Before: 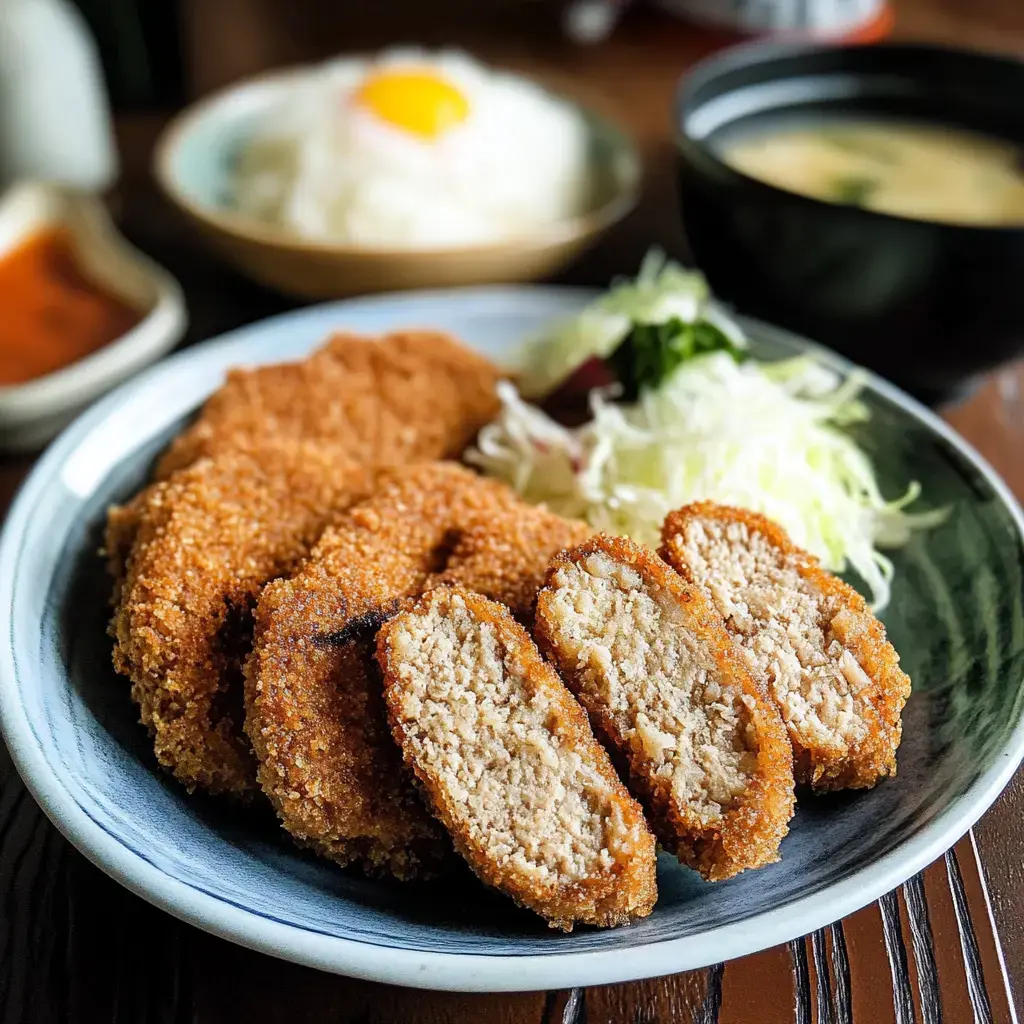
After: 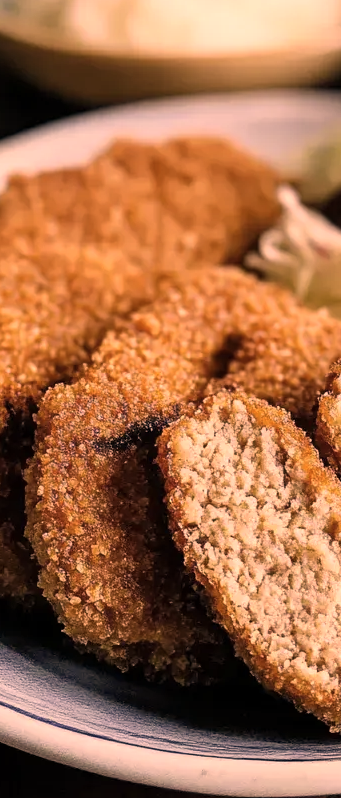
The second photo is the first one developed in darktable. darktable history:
crop and rotate: left 21.45%, top 19.049%, right 45.238%, bottom 2.973%
color correction: highlights a* 39.57, highlights b* 39.63, saturation 0.69
